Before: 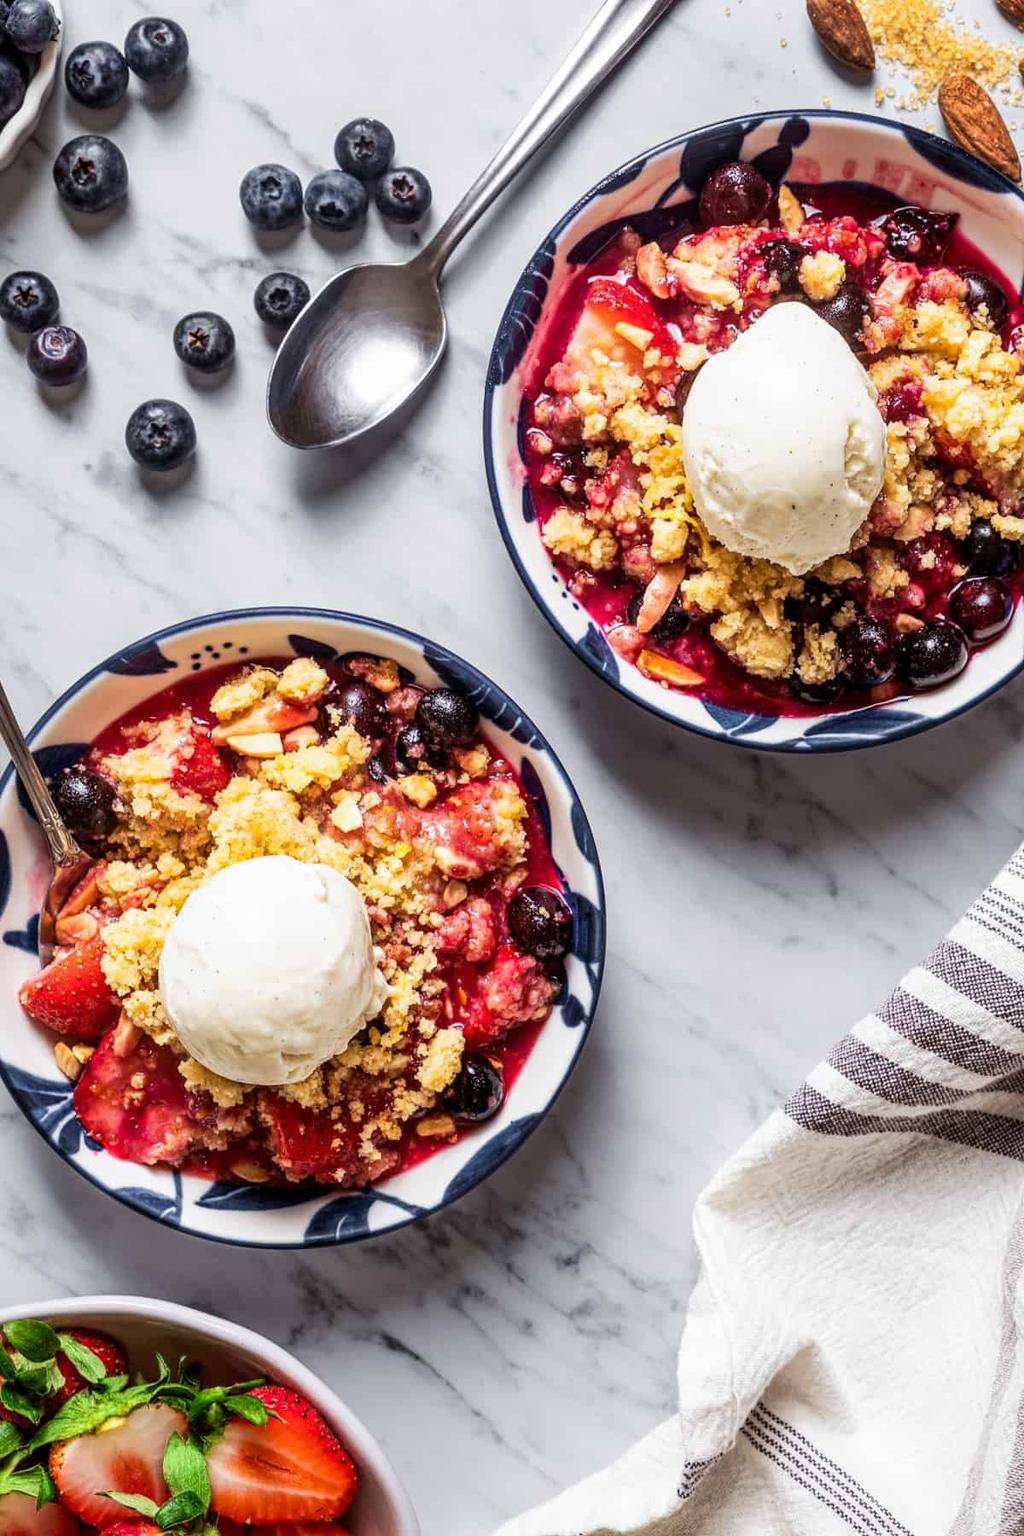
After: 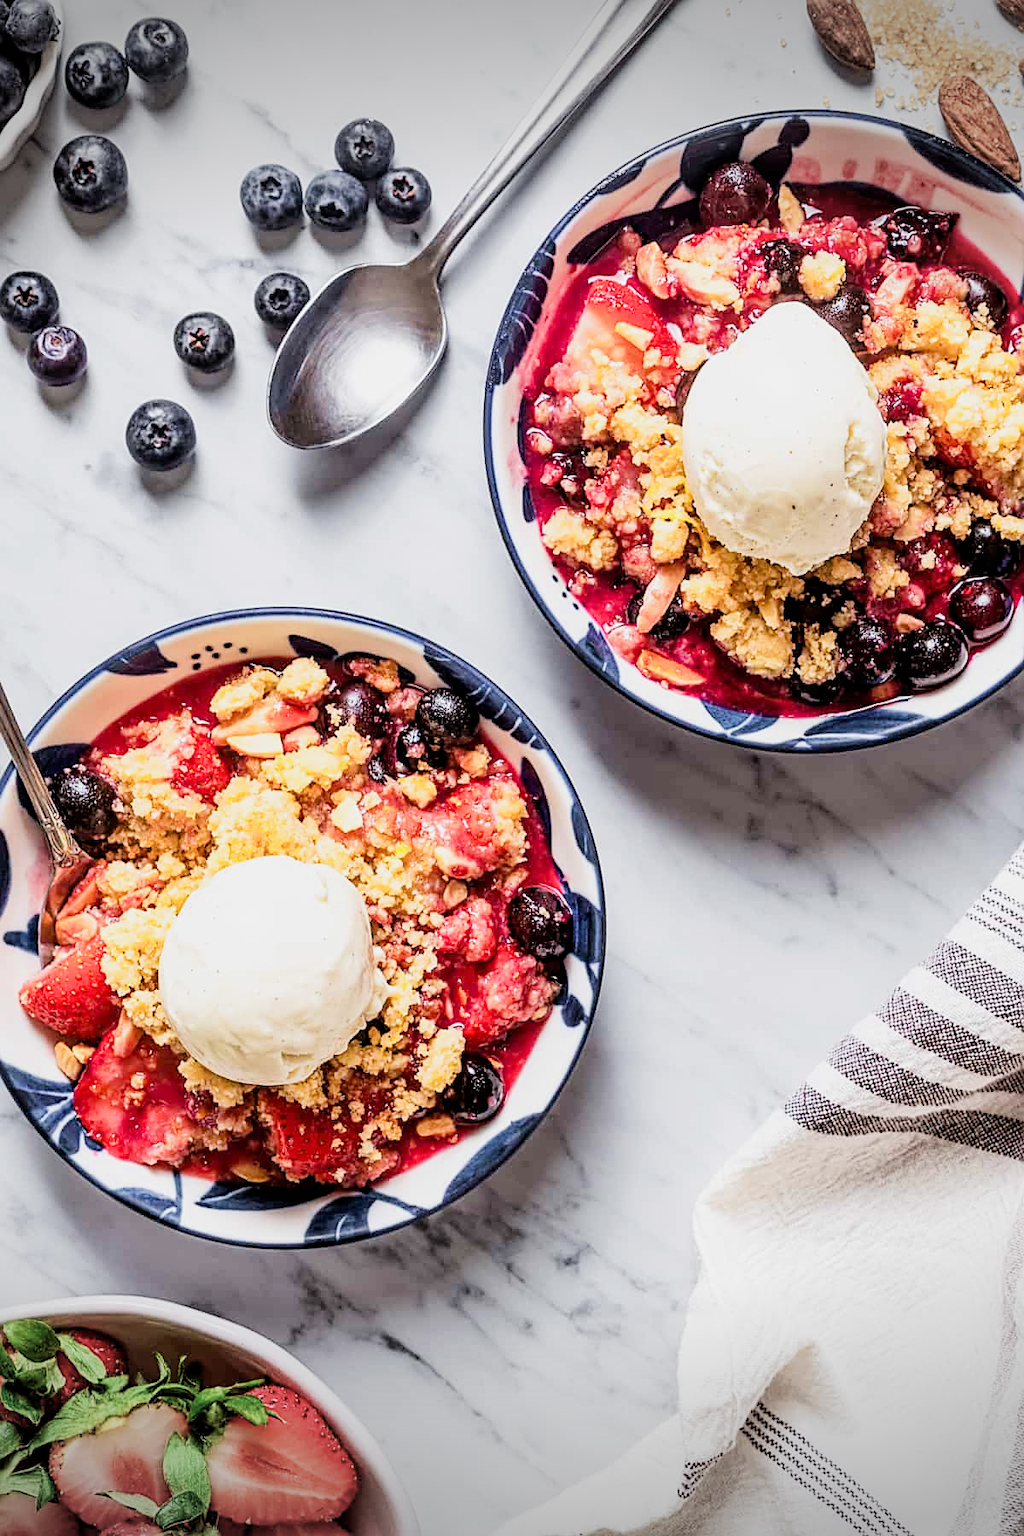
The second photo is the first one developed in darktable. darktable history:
sharpen: on, module defaults
exposure: black level correction 0.001, exposure 0.965 EV, compensate highlight preservation false
filmic rgb: black relative exposure -7.65 EV, white relative exposure 4.56 EV, hardness 3.61
vignetting: fall-off start 100.66%, width/height ratio 1.306, unbound false
